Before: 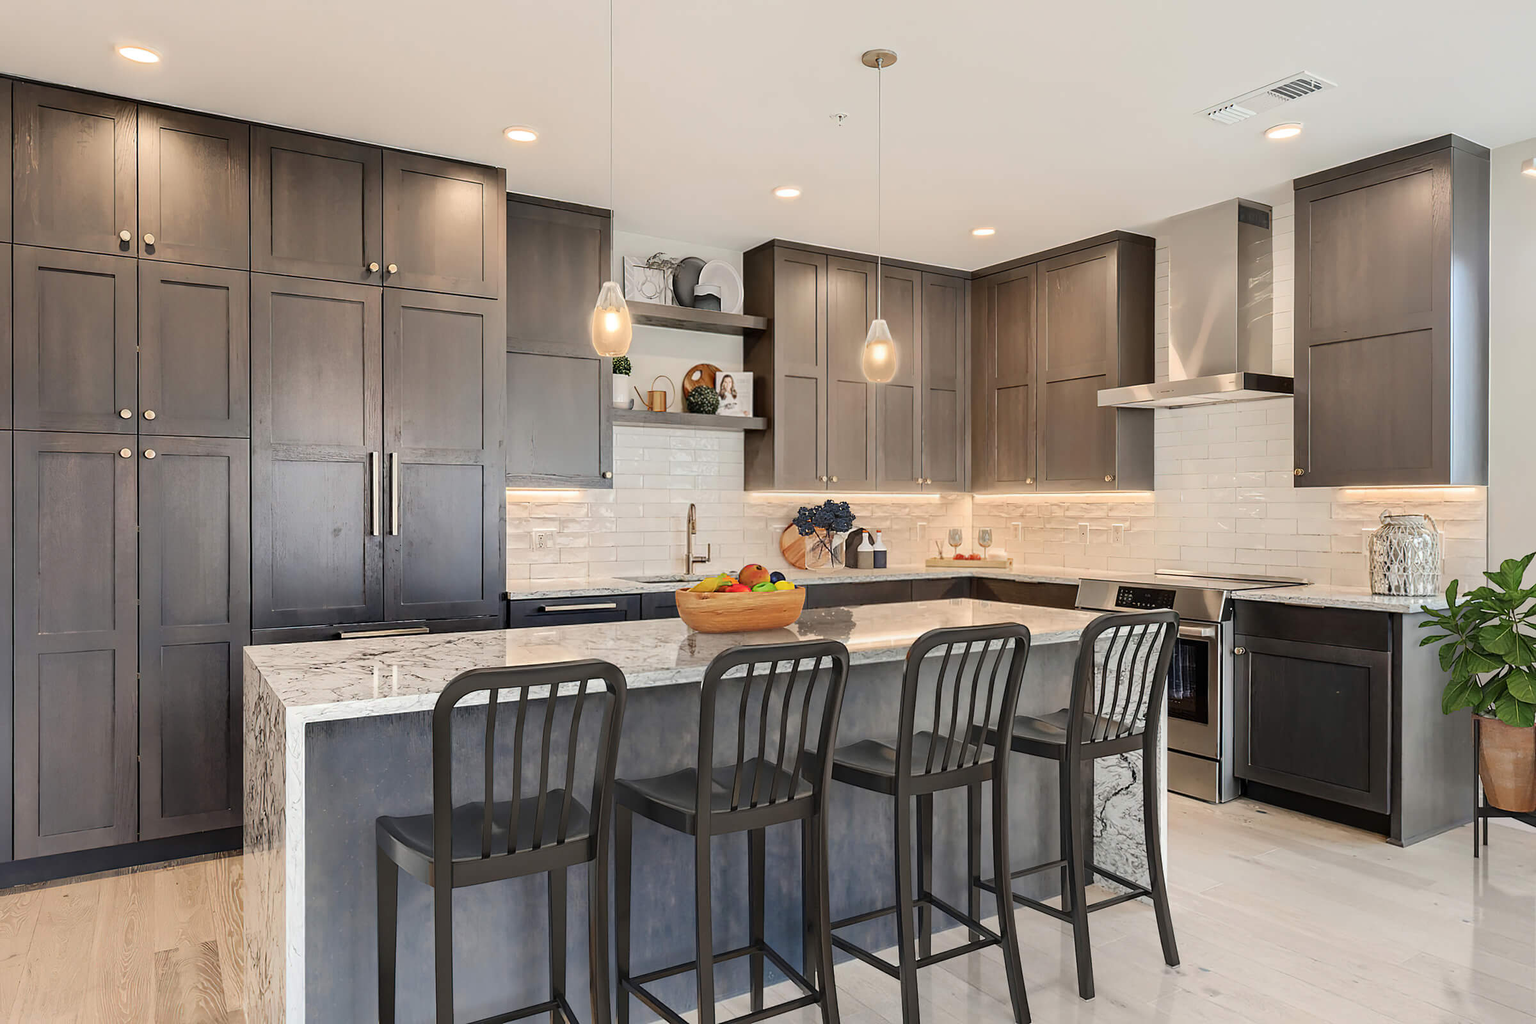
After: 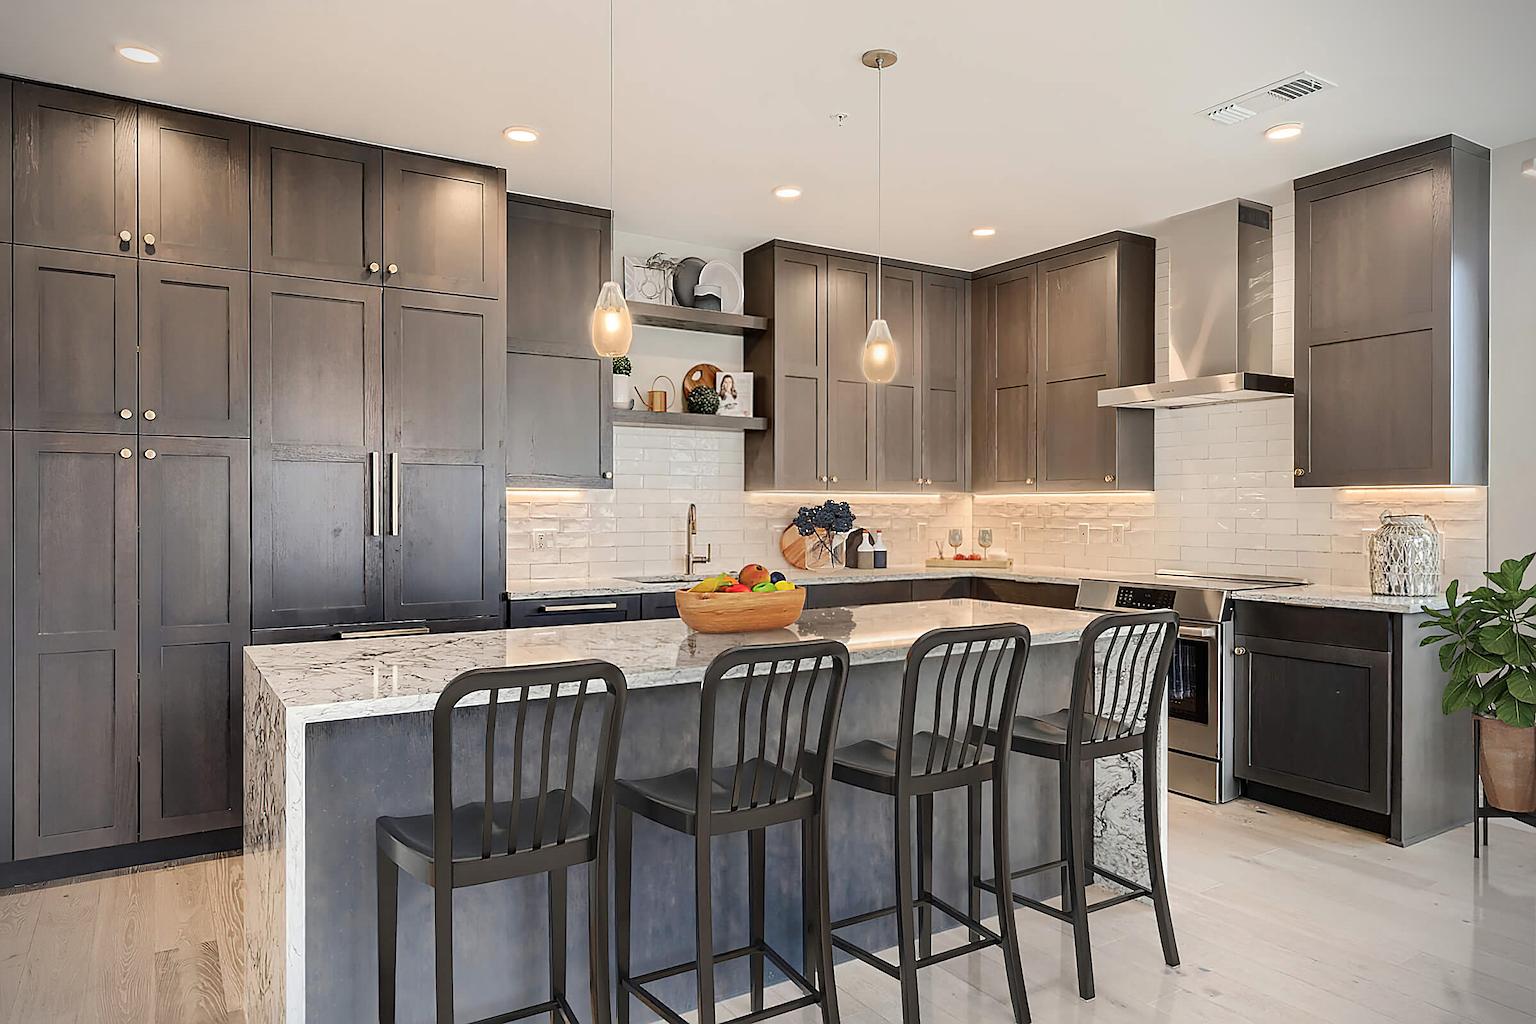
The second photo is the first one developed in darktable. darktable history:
sharpen: on, module defaults
vignetting: dithering 8-bit output
